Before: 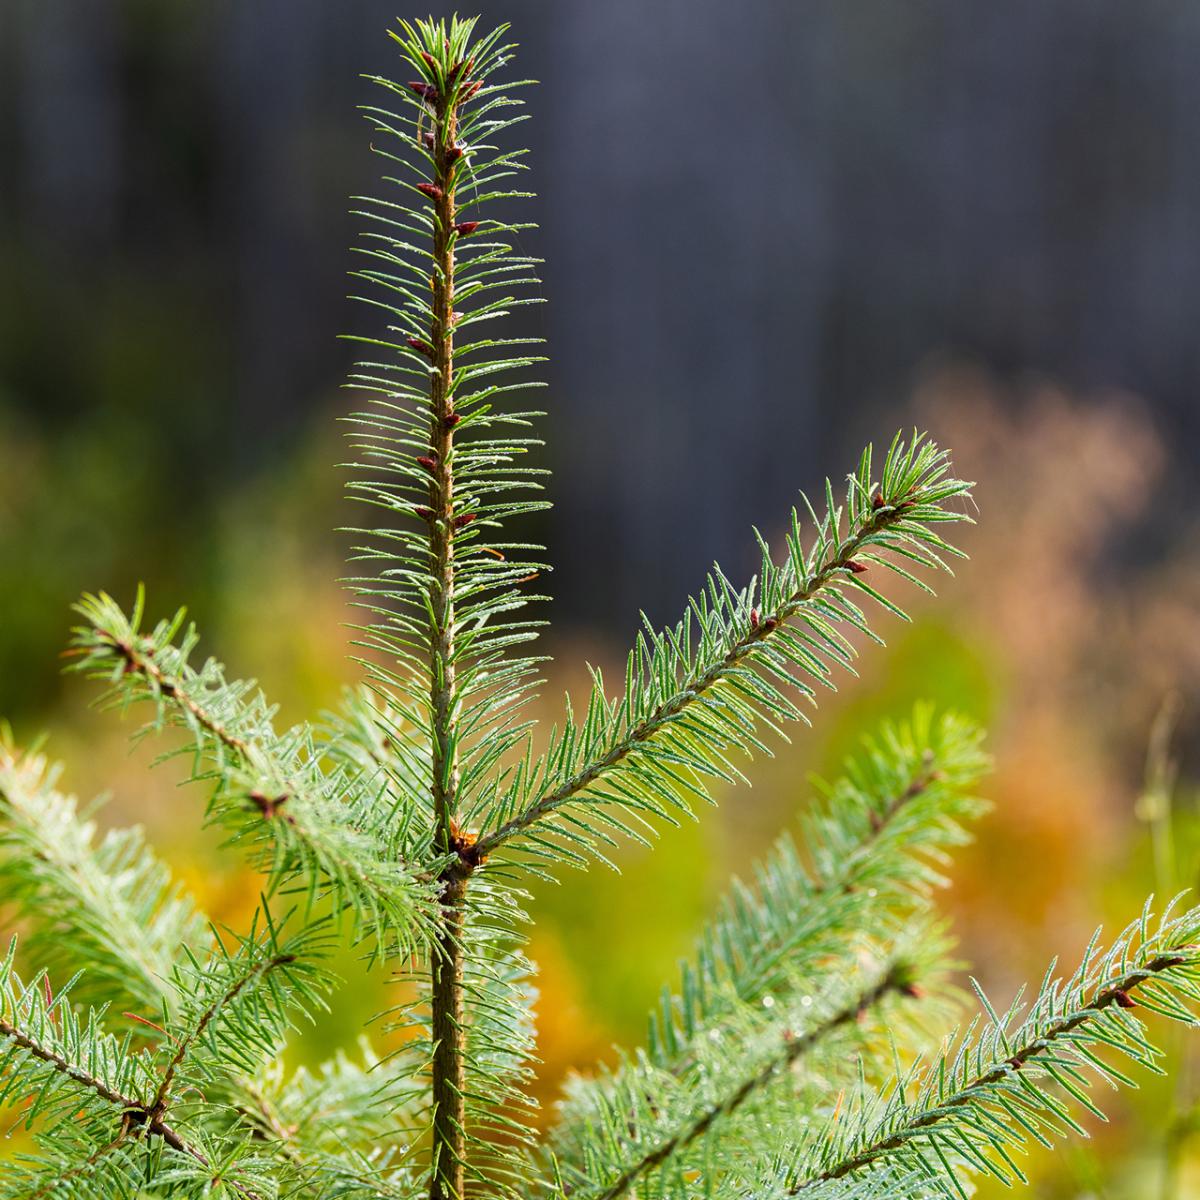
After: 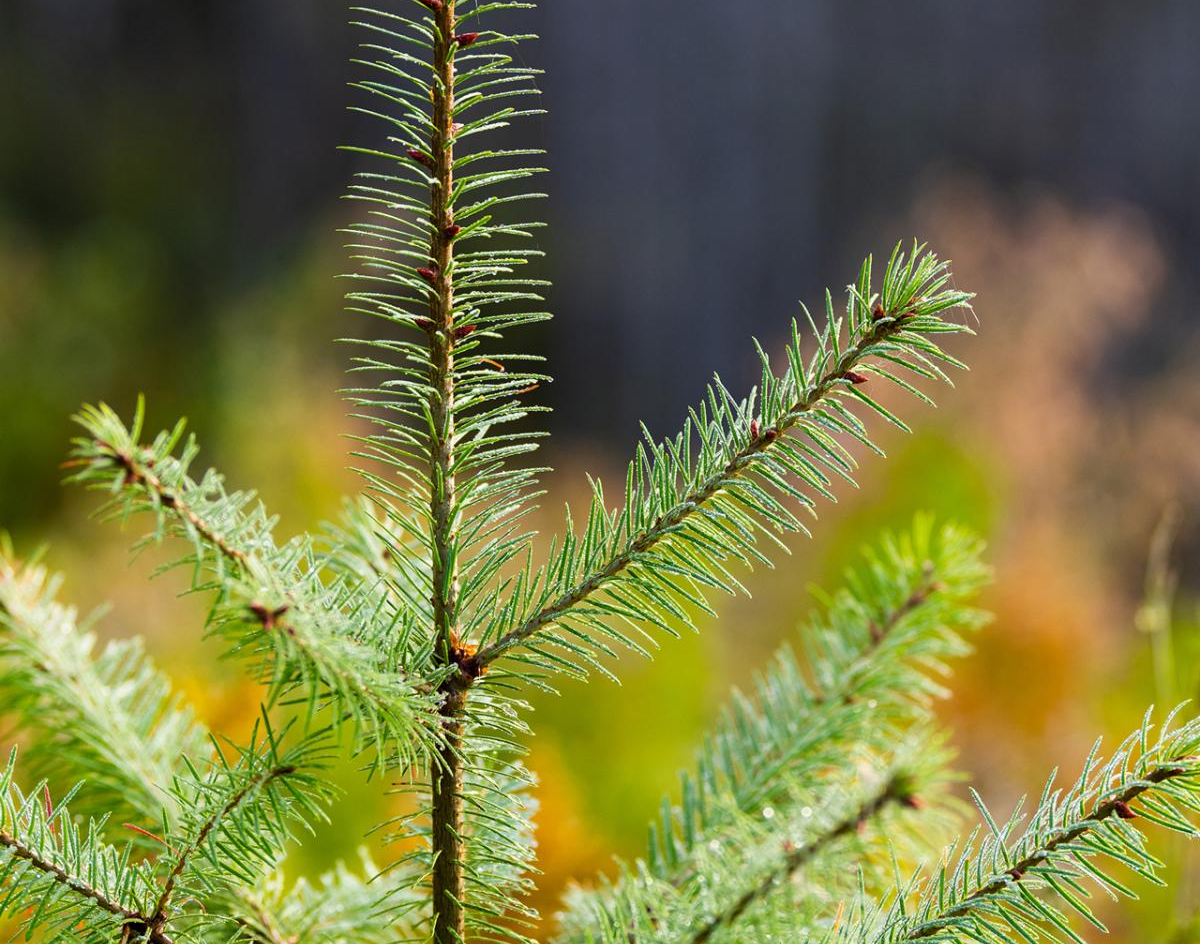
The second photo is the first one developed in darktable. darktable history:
white balance: emerald 1
crop and rotate: top 15.774%, bottom 5.506%
